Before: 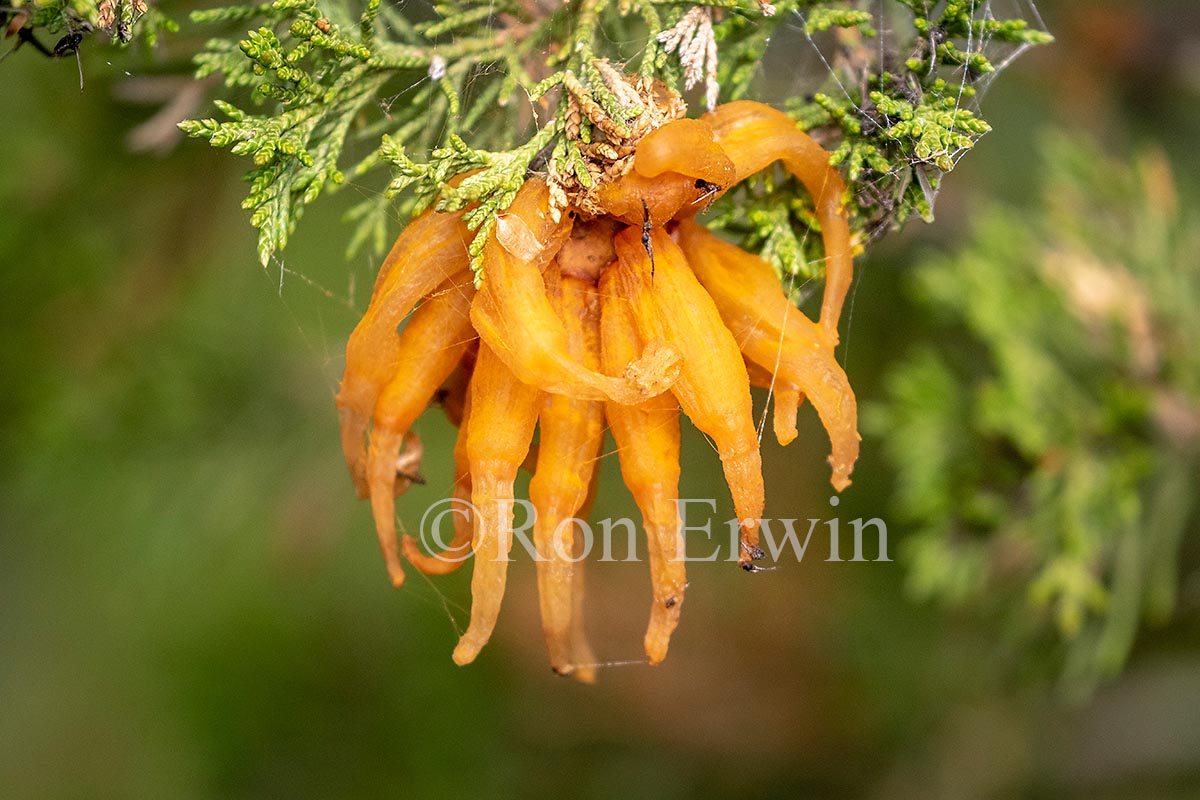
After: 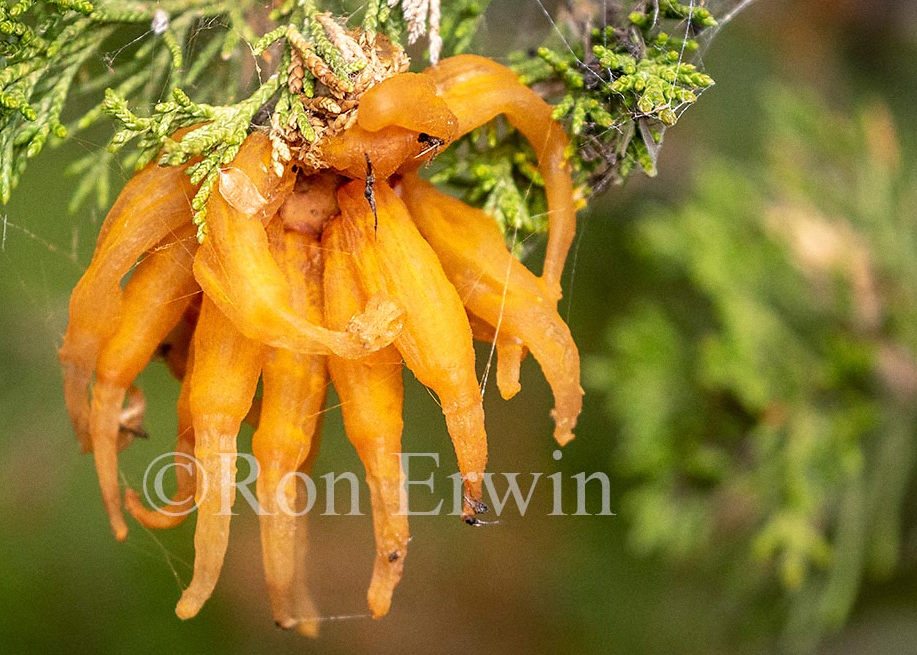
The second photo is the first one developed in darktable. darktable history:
crop: left 23.095%, top 5.827%, bottom 11.854%
grain: coarseness 0.09 ISO, strength 16.61%
